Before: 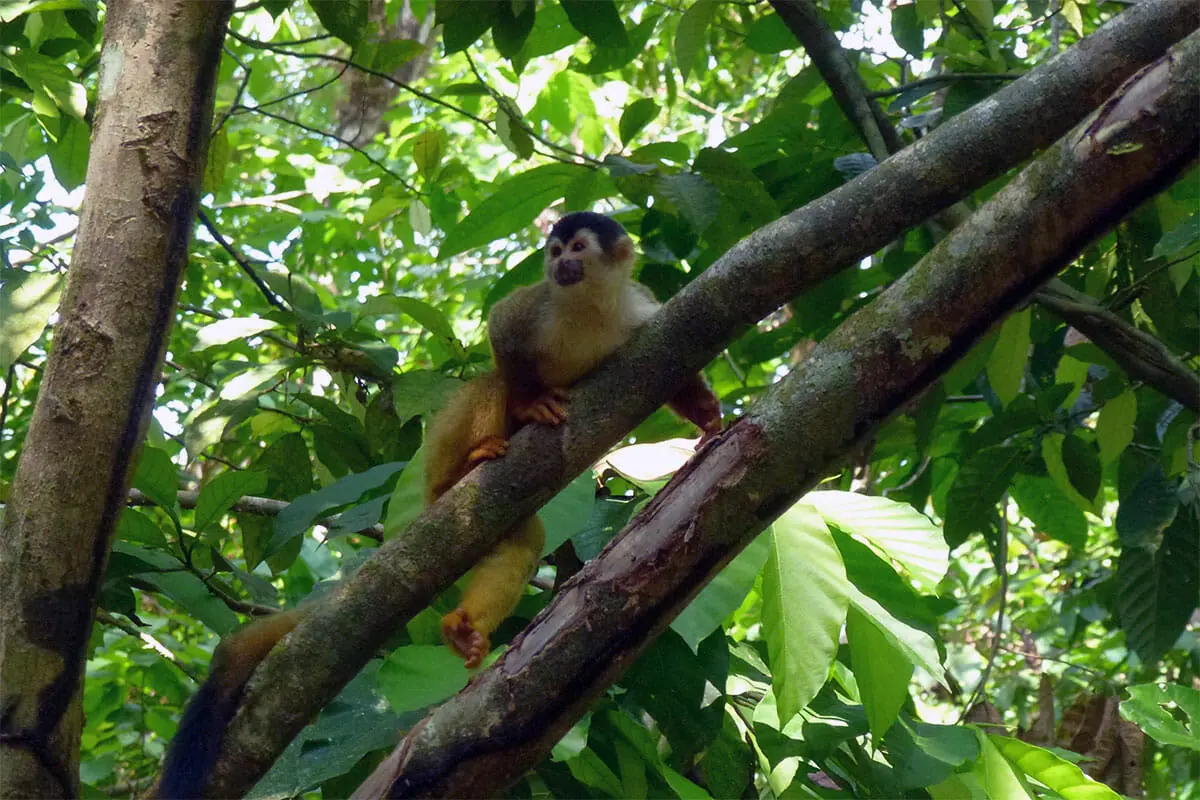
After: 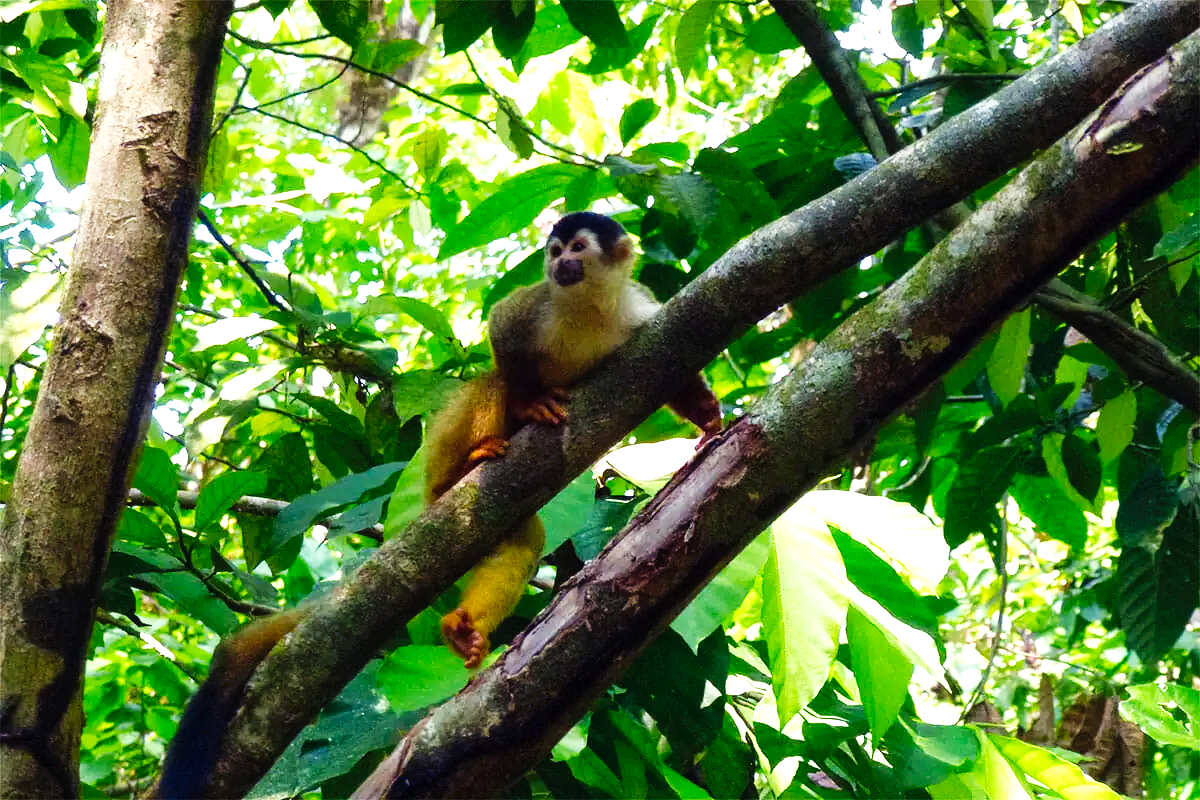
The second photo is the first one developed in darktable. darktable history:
tone curve: curves: ch0 [(0, 0) (0.003, 0.002) (0.011, 0.006) (0.025, 0.014) (0.044, 0.02) (0.069, 0.027) (0.1, 0.036) (0.136, 0.05) (0.177, 0.081) (0.224, 0.118) (0.277, 0.183) (0.335, 0.262) (0.399, 0.351) (0.468, 0.456) (0.543, 0.571) (0.623, 0.692) (0.709, 0.795) (0.801, 0.88) (0.898, 0.948) (1, 1)], preserve colors none
rgb levels: preserve colors max RGB
exposure: exposure 1 EV, compensate highlight preservation false
